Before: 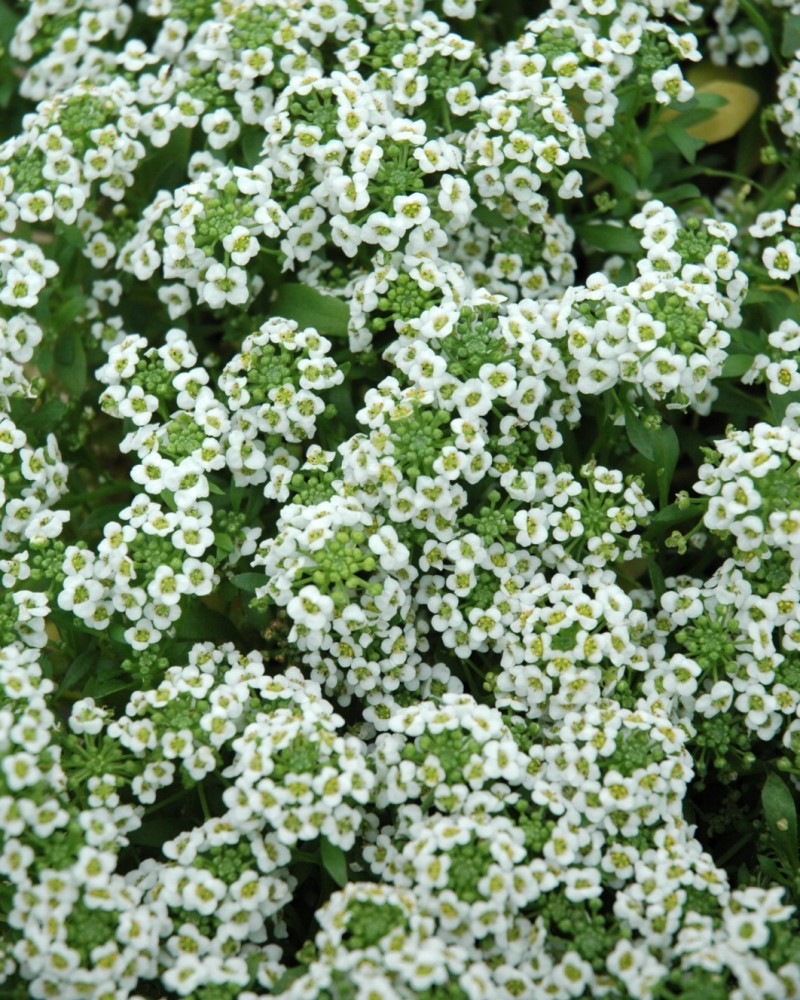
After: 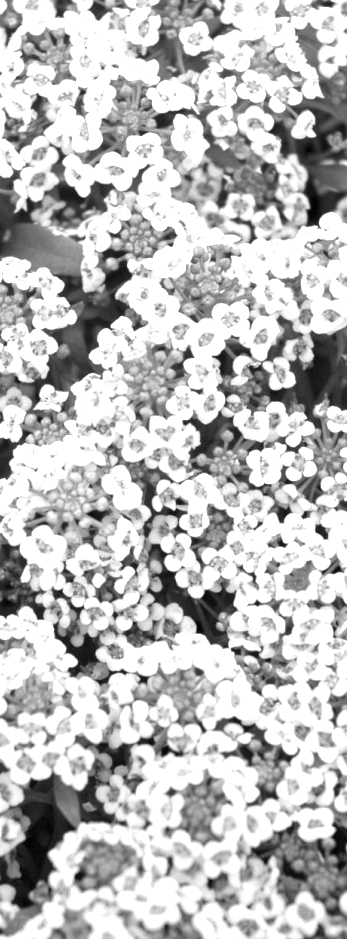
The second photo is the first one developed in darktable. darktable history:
exposure: black level correction 0, exposure 1 EV, compensate exposure bias true, compensate highlight preservation false
local contrast: highlights 100%, shadows 100%, detail 120%, midtone range 0.2
crop: left 33.452%, top 6.025%, right 23.155%
white balance: red 0.988, blue 1.017
monochrome: a 16.01, b -2.65, highlights 0.52
